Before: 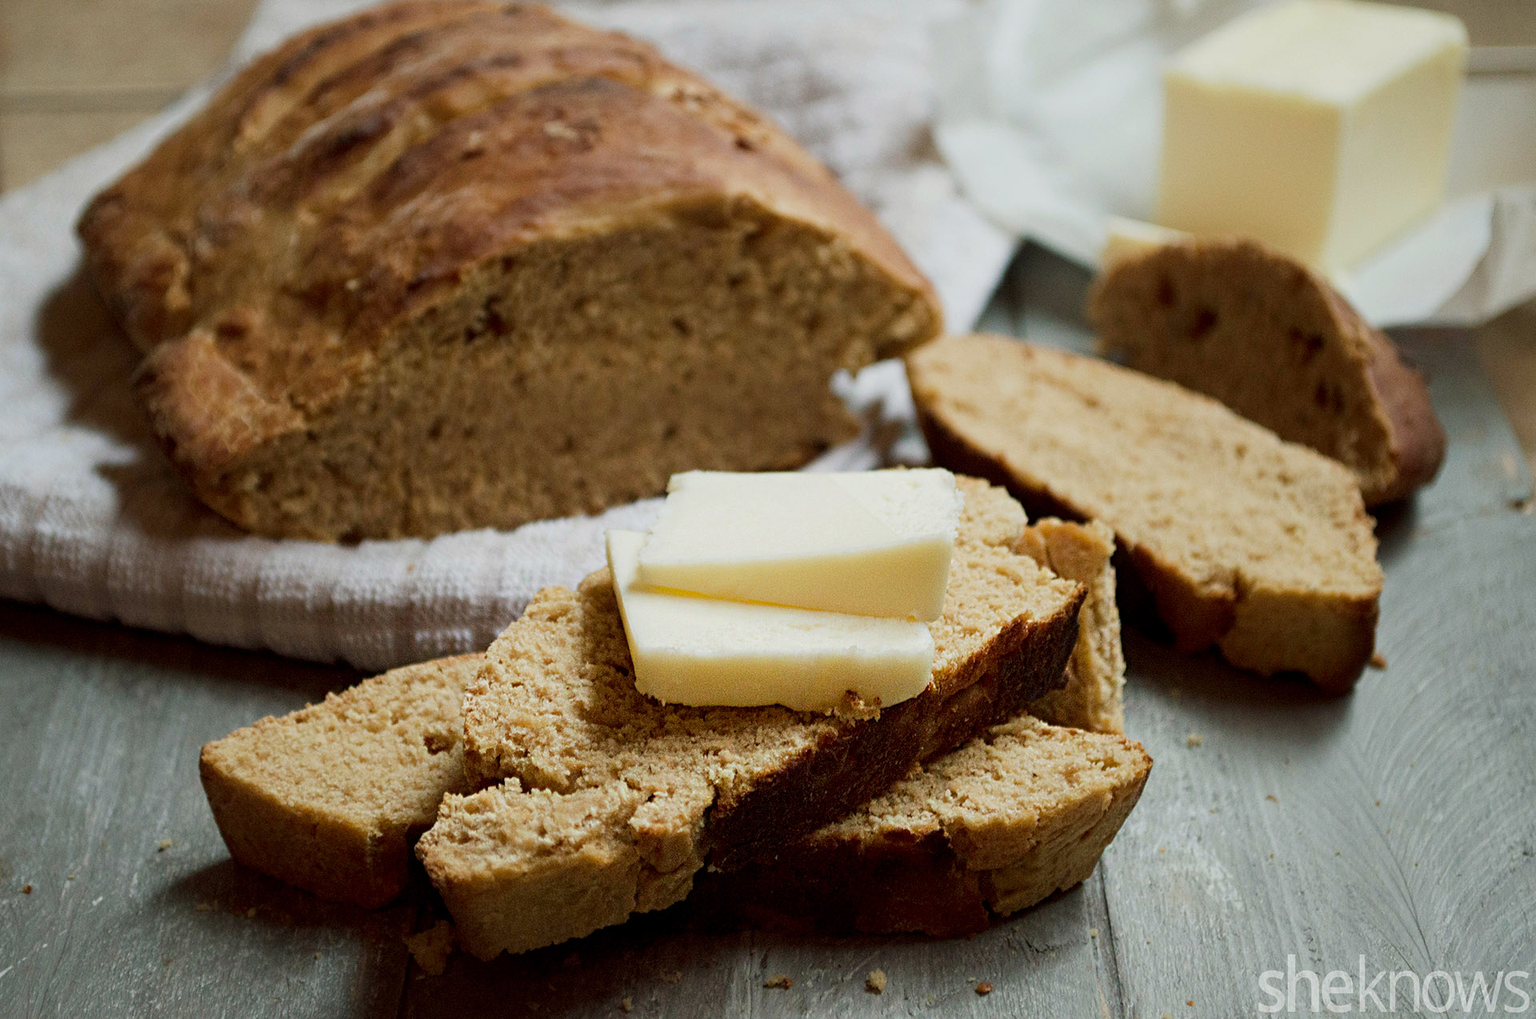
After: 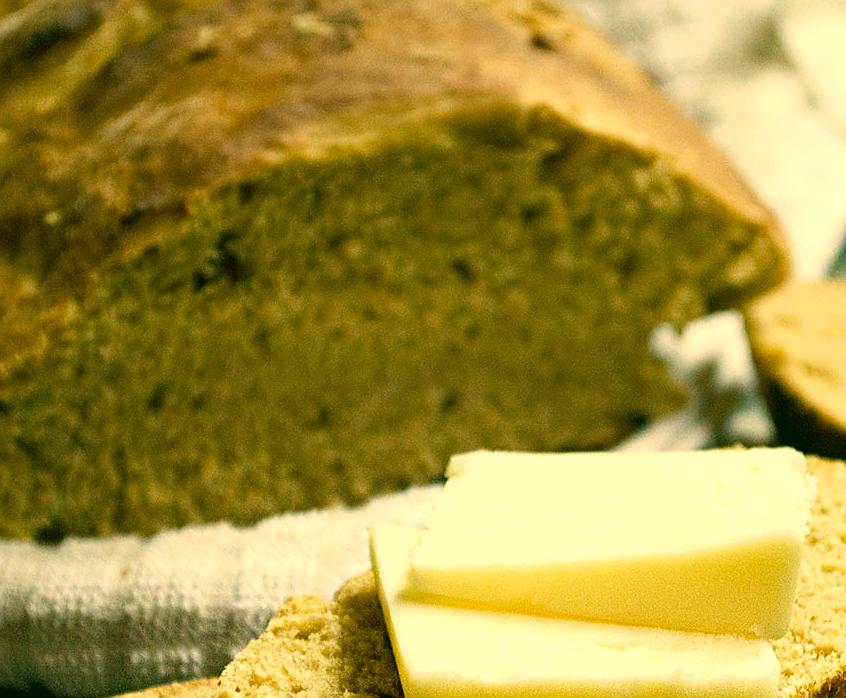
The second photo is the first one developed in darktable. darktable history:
color correction: highlights a* 5.62, highlights b* 33.57, shadows a* -25.86, shadows b* 4.02
sharpen: radius 0.969, amount 0.604
exposure: exposure 0.6 EV, compensate highlight preservation false
crop: left 20.248%, top 10.86%, right 35.675%, bottom 34.321%
